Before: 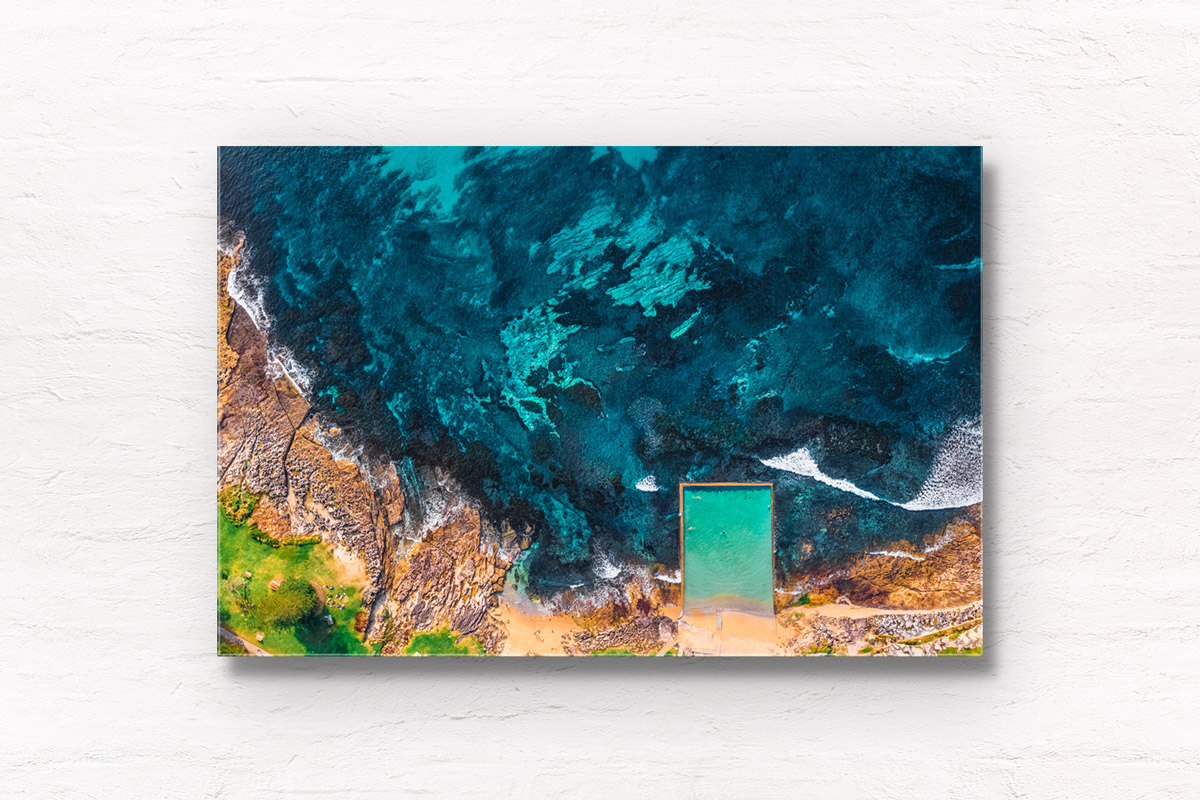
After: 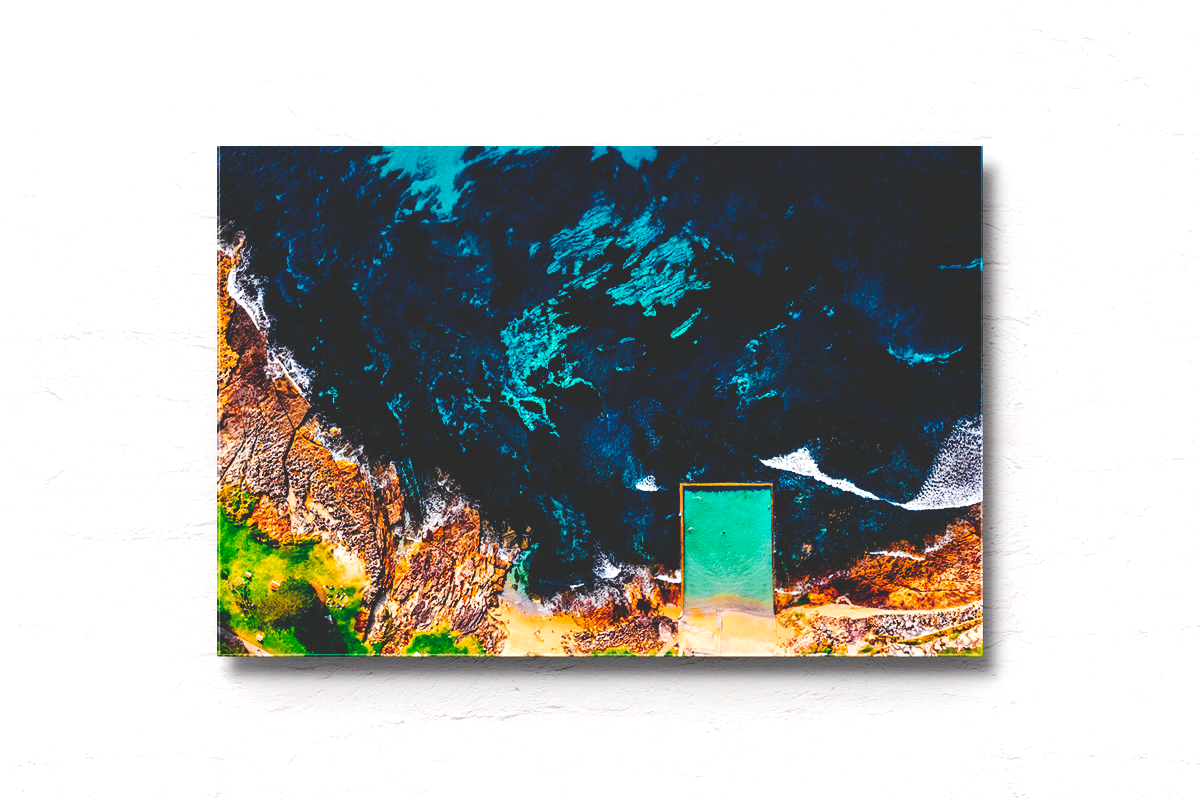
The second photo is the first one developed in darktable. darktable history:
base curve: curves: ch0 [(0, 0.036) (0.083, 0.04) (0.804, 1)], exposure shift 0.01, preserve colors none
tone curve: curves: ch0 [(0, 0) (0.003, 0.002) (0.011, 0.006) (0.025, 0.012) (0.044, 0.021) (0.069, 0.027) (0.1, 0.035) (0.136, 0.06) (0.177, 0.108) (0.224, 0.173) (0.277, 0.26) (0.335, 0.353) (0.399, 0.453) (0.468, 0.555) (0.543, 0.641) (0.623, 0.724) (0.709, 0.792) (0.801, 0.857) (0.898, 0.918) (1, 1)], preserve colors none
